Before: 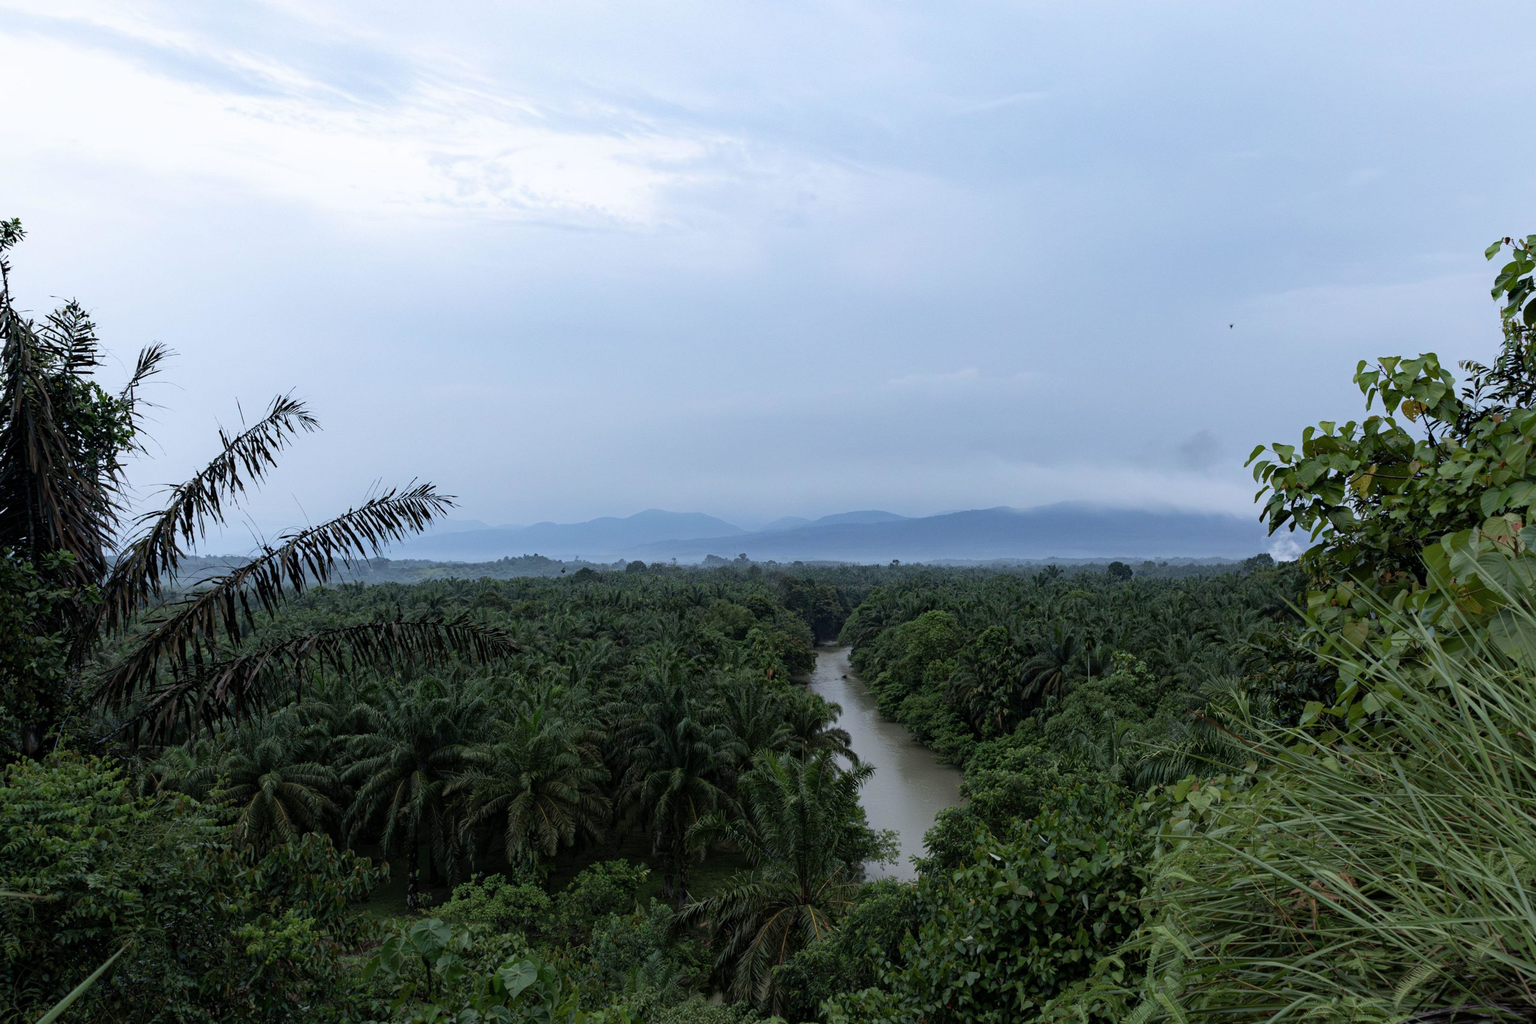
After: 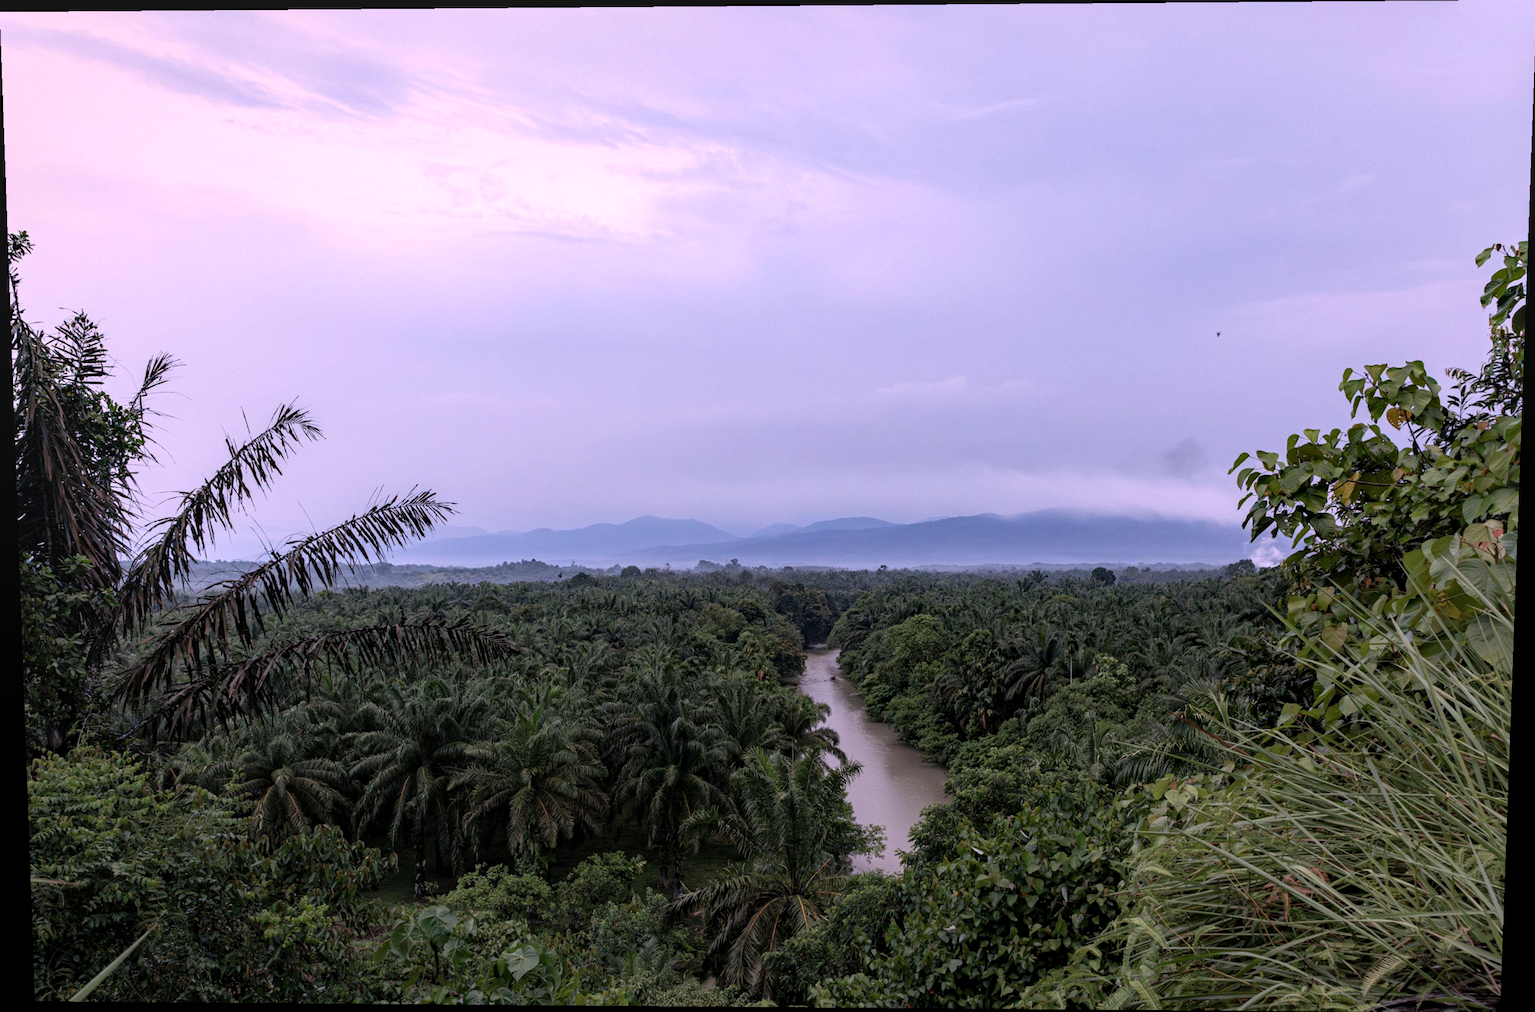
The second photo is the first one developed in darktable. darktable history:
local contrast: on, module defaults
rotate and perspective: lens shift (vertical) 0.048, lens shift (horizontal) -0.024, automatic cropping off
white balance: red 1.188, blue 1.11
